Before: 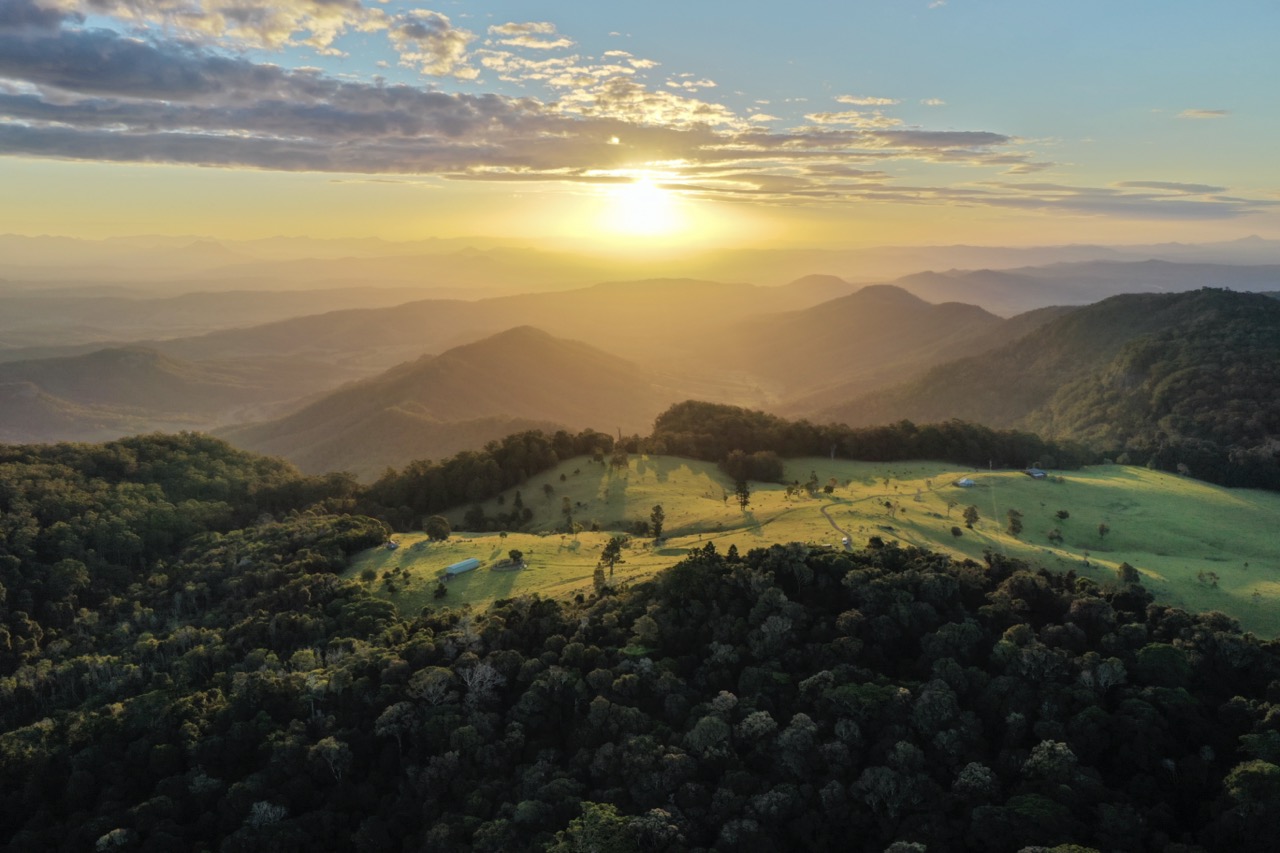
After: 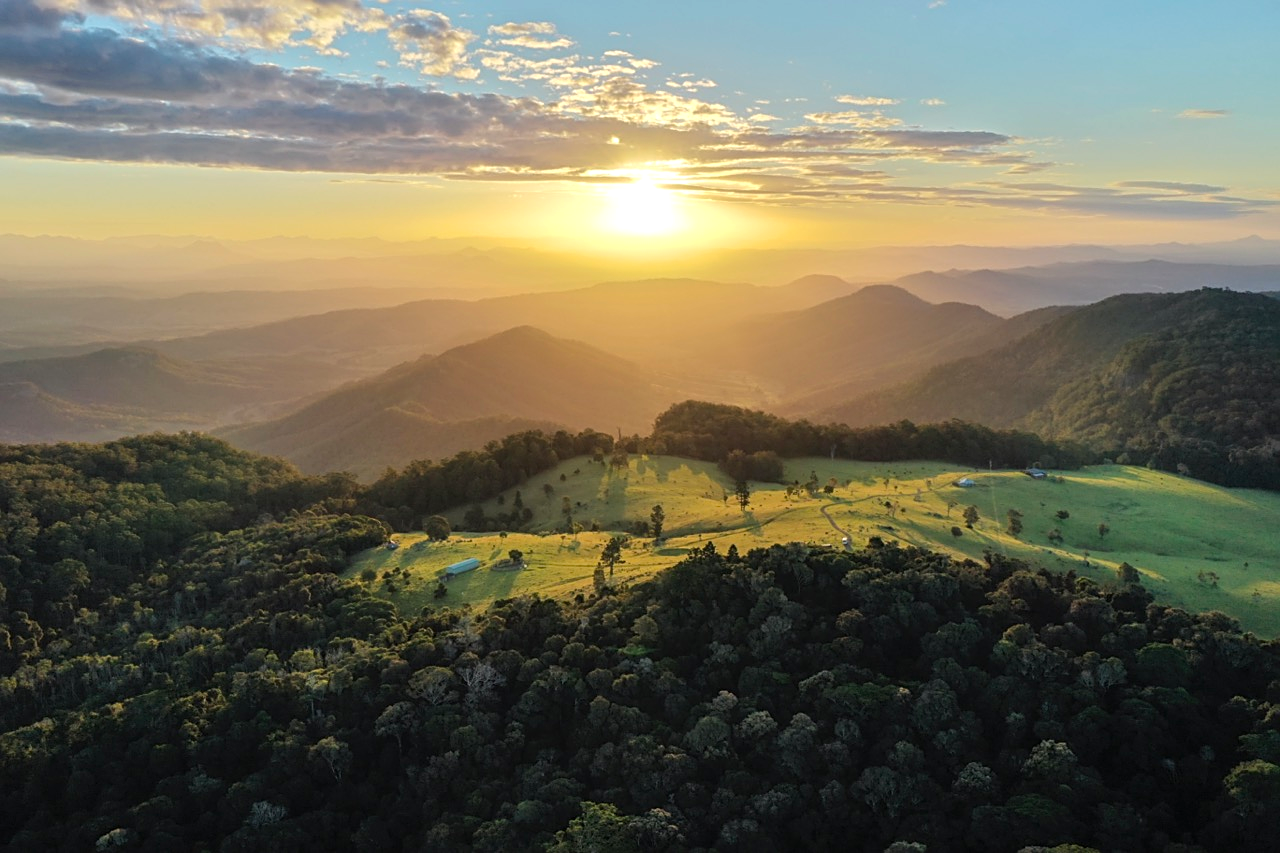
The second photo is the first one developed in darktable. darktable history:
sharpen: on, module defaults
exposure: black level correction 0, exposure 0.2 EV, compensate exposure bias true, compensate highlight preservation false
